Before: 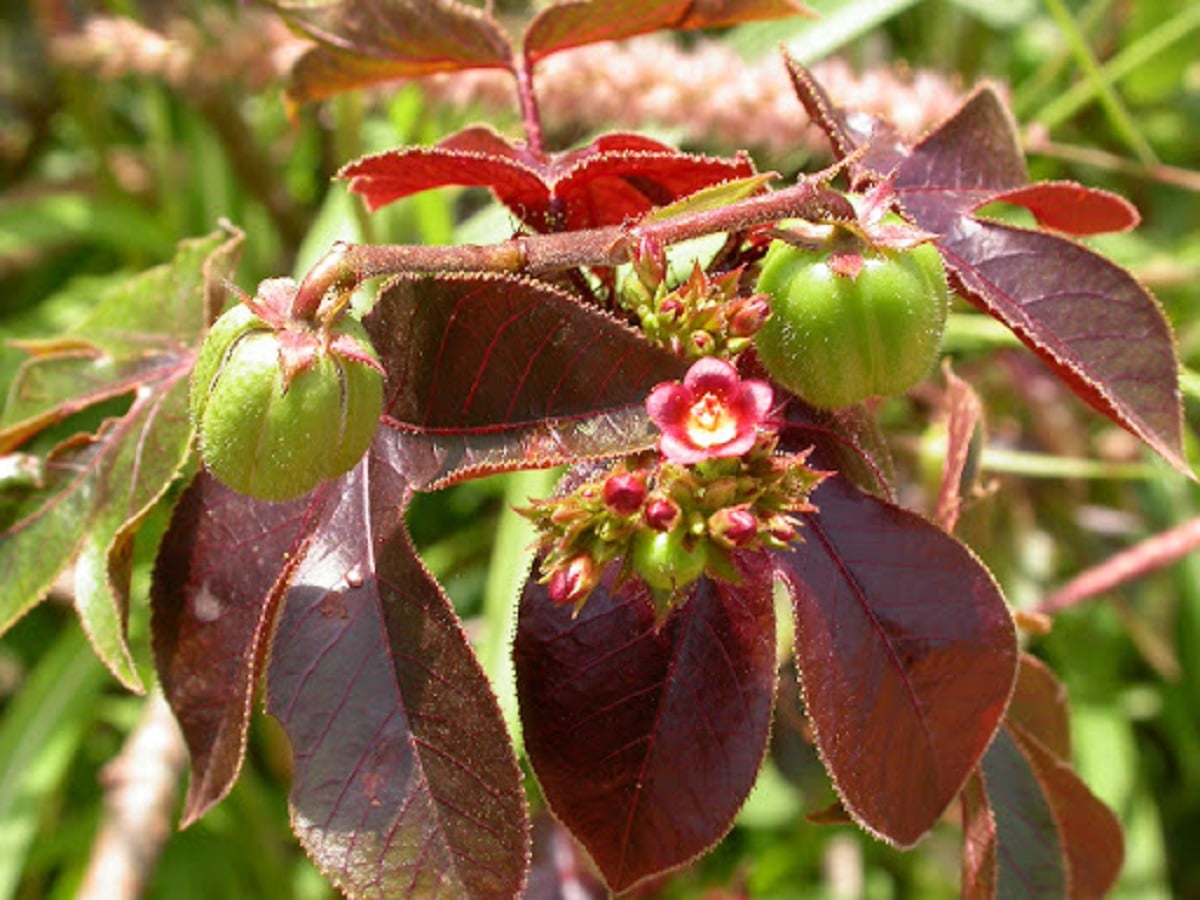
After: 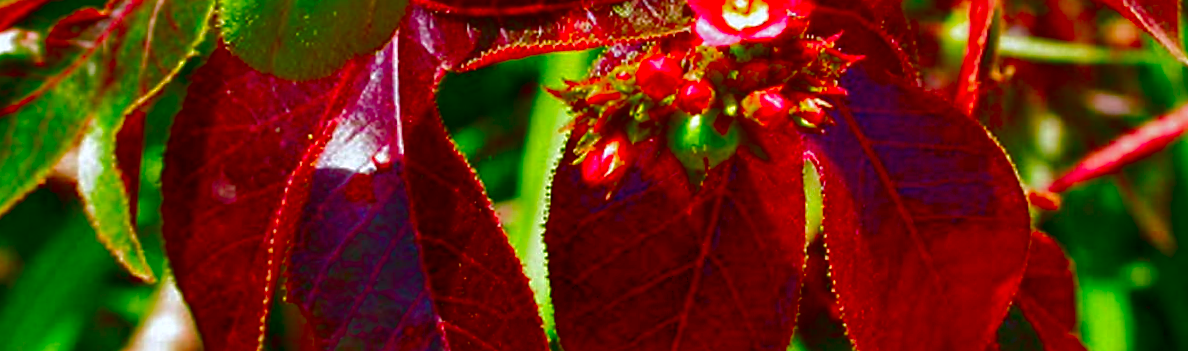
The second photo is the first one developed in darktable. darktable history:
rotate and perspective: rotation 0.679°, lens shift (horizontal) 0.136, crop left 0.009, crop right 0.991, crop top 0.078, crop bottom 0.95
crop: top 45.551%, bottom 12.262%
tone curve: curves: ch0 [(0, 0) (0.004, 0.008) (0.077, 0.156) (0.169, 0.29) (0.774, 0.774) (1, 1)], color space Lab, linked channels, preserve colors none
white balance: red 0.983, blue 1.036
shadows and highlights: shadows 32, highlights -32, soften with gaussian
sharpen: radius 1.864, amount 0.398, threshold 1.271
contrast brightness saturation: brightness -1, saturation 1
